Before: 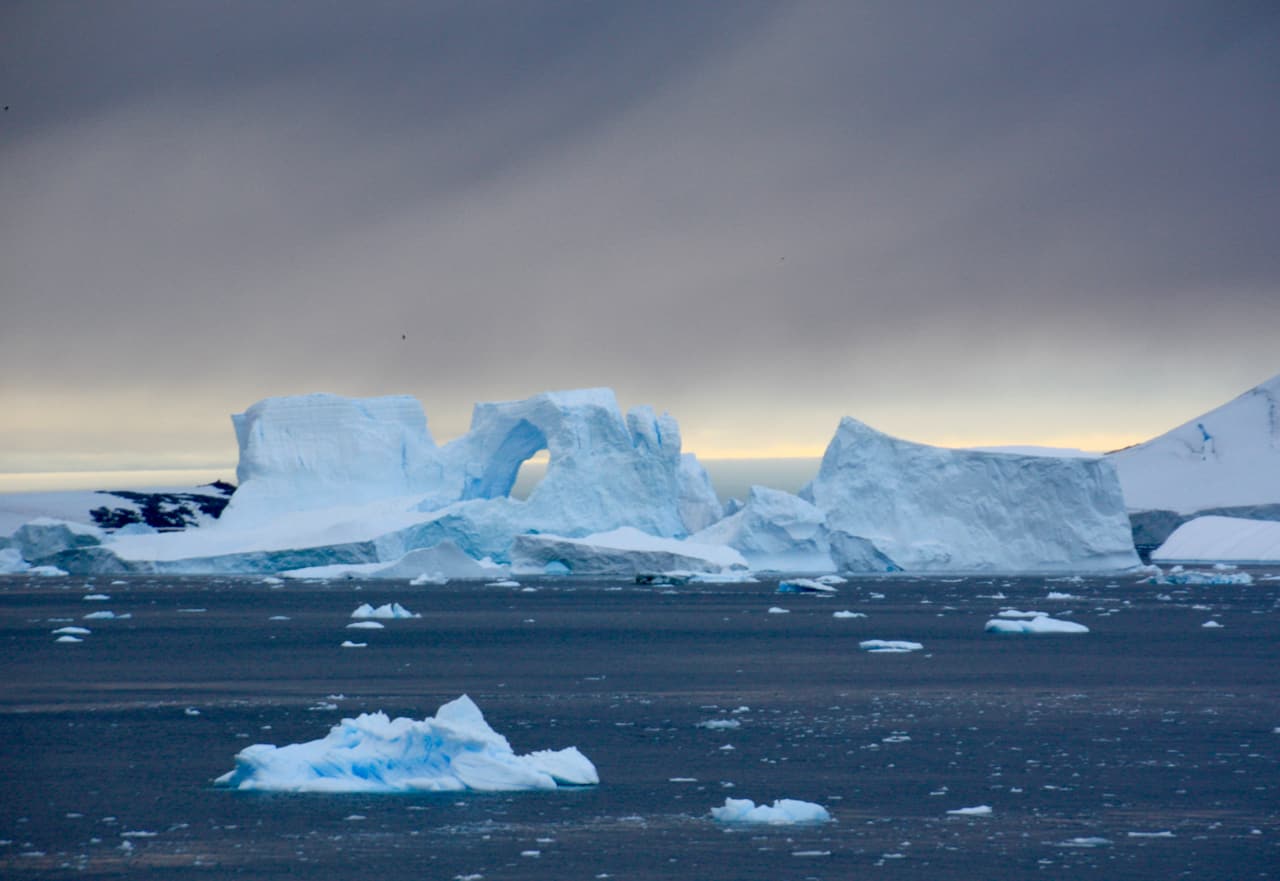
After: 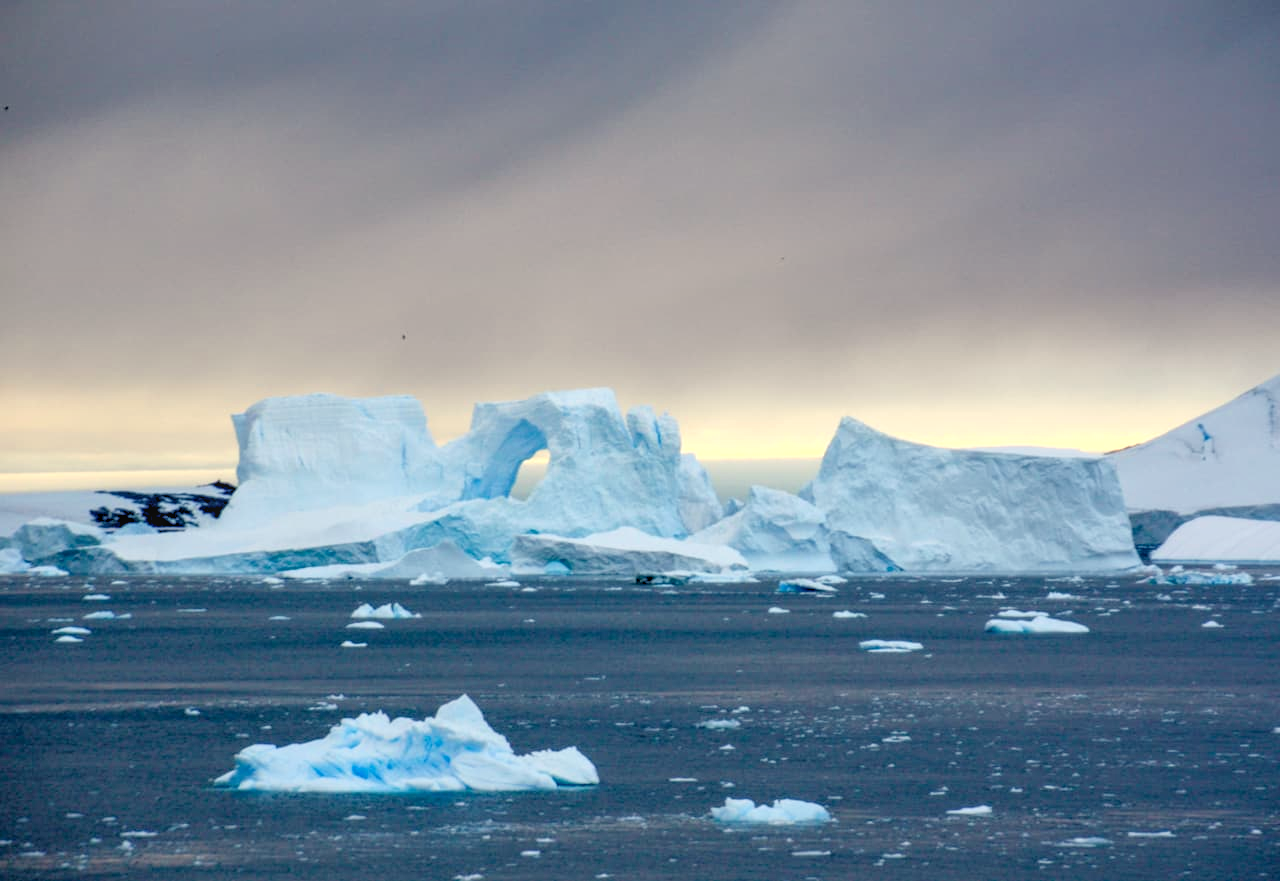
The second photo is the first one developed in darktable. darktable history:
local contrast: on, module defaults
white balance: red 1.045, blue 0.932
rgb levels: preserve colors sum RGB, levels [[0.038, 0.433, 0.934], [0, 0.5, 1], [0, 0.5, 1]]
levels: mode automatic, black 0.023%, white 99.97%, levels [0.062, 0.494, 0.925]
